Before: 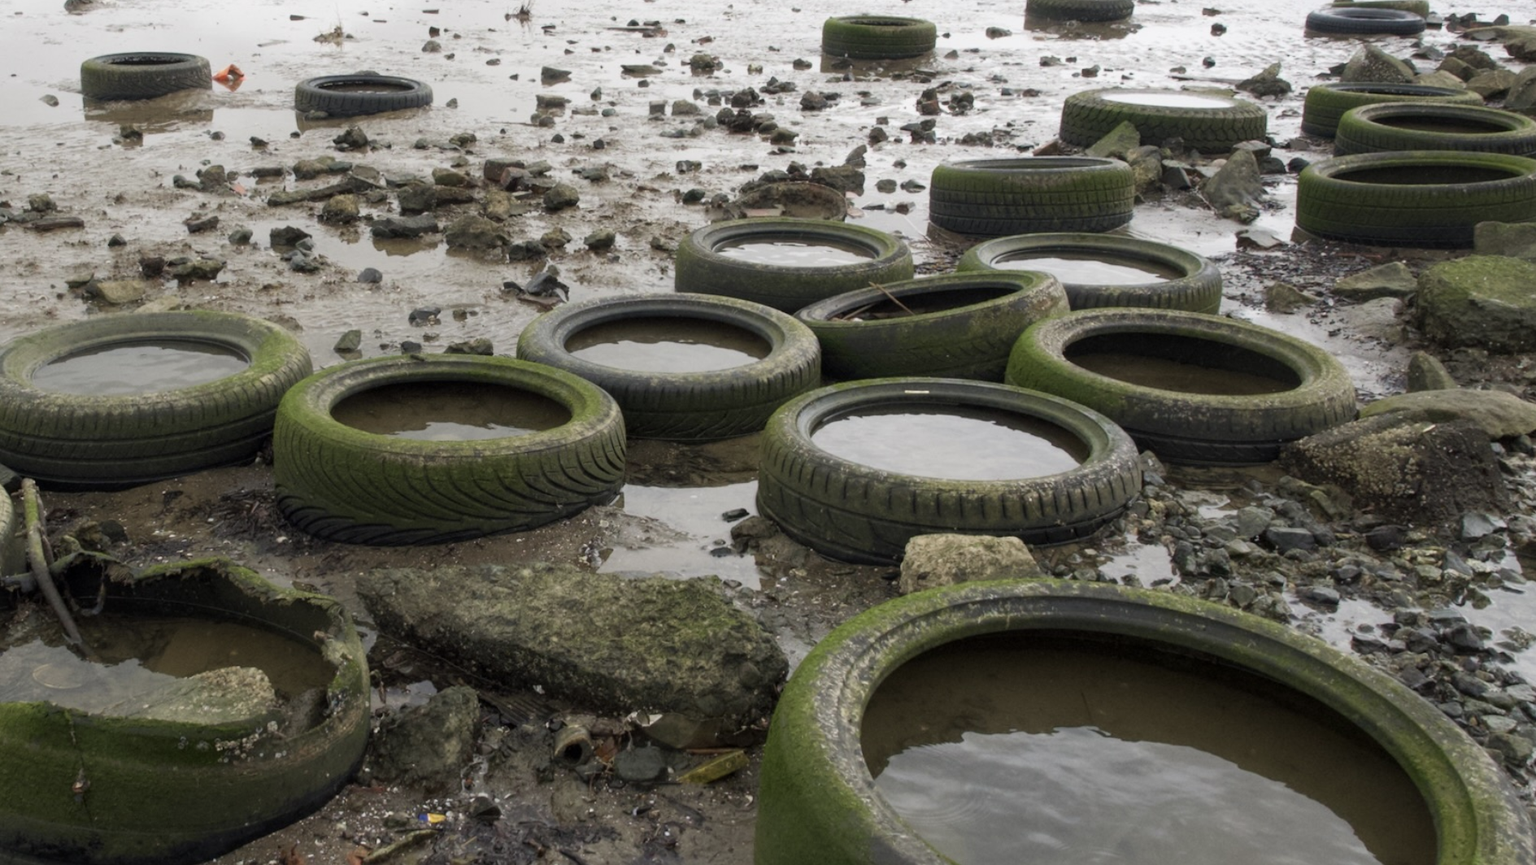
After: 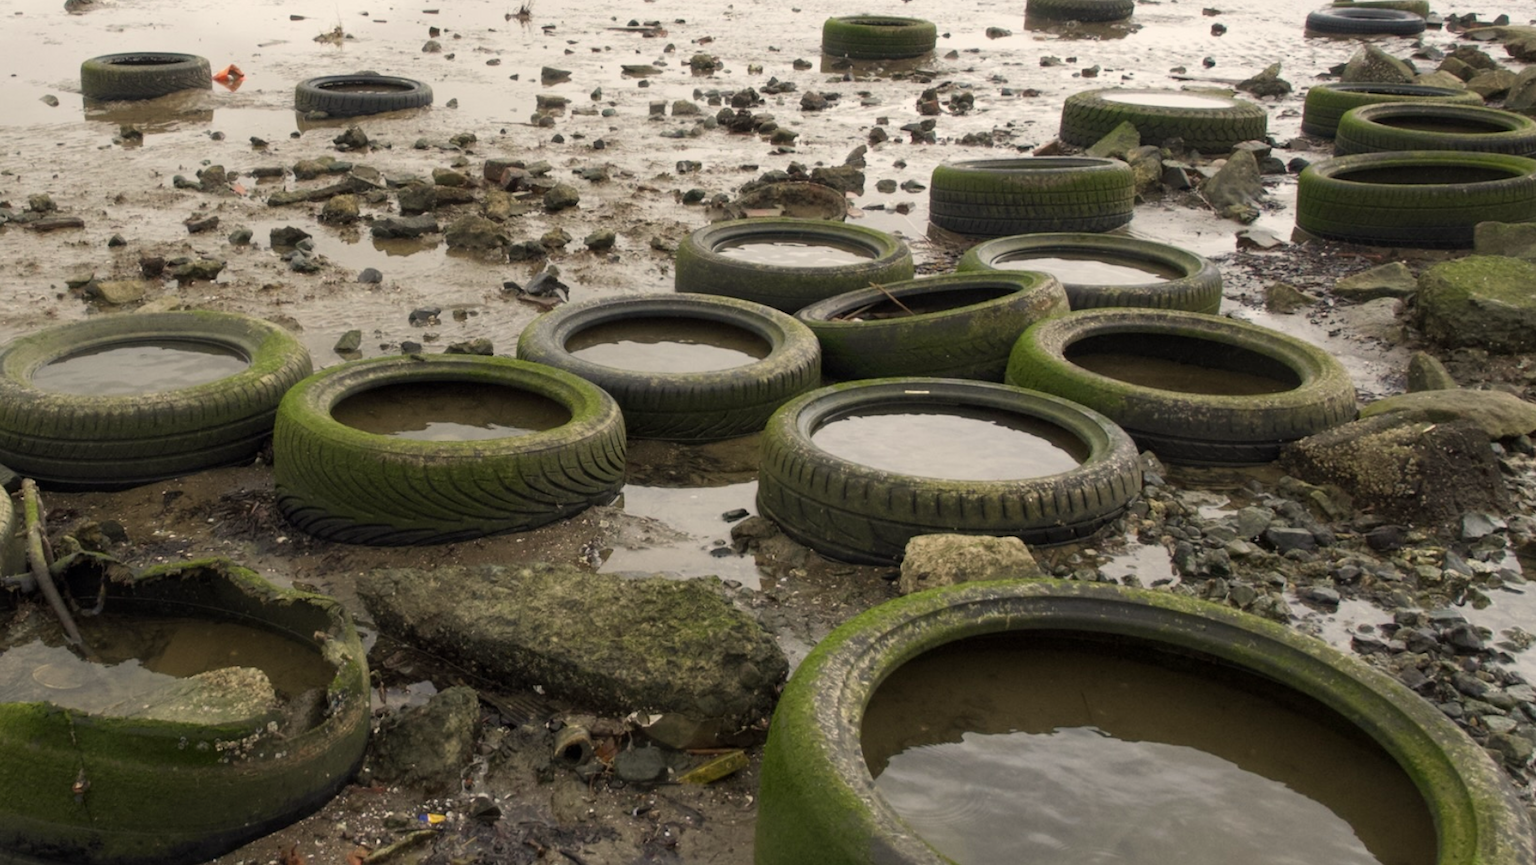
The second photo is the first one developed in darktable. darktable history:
color calibration: x 0.328, y 0.345, temperature 5665.52 K, gamut compression 0.998
